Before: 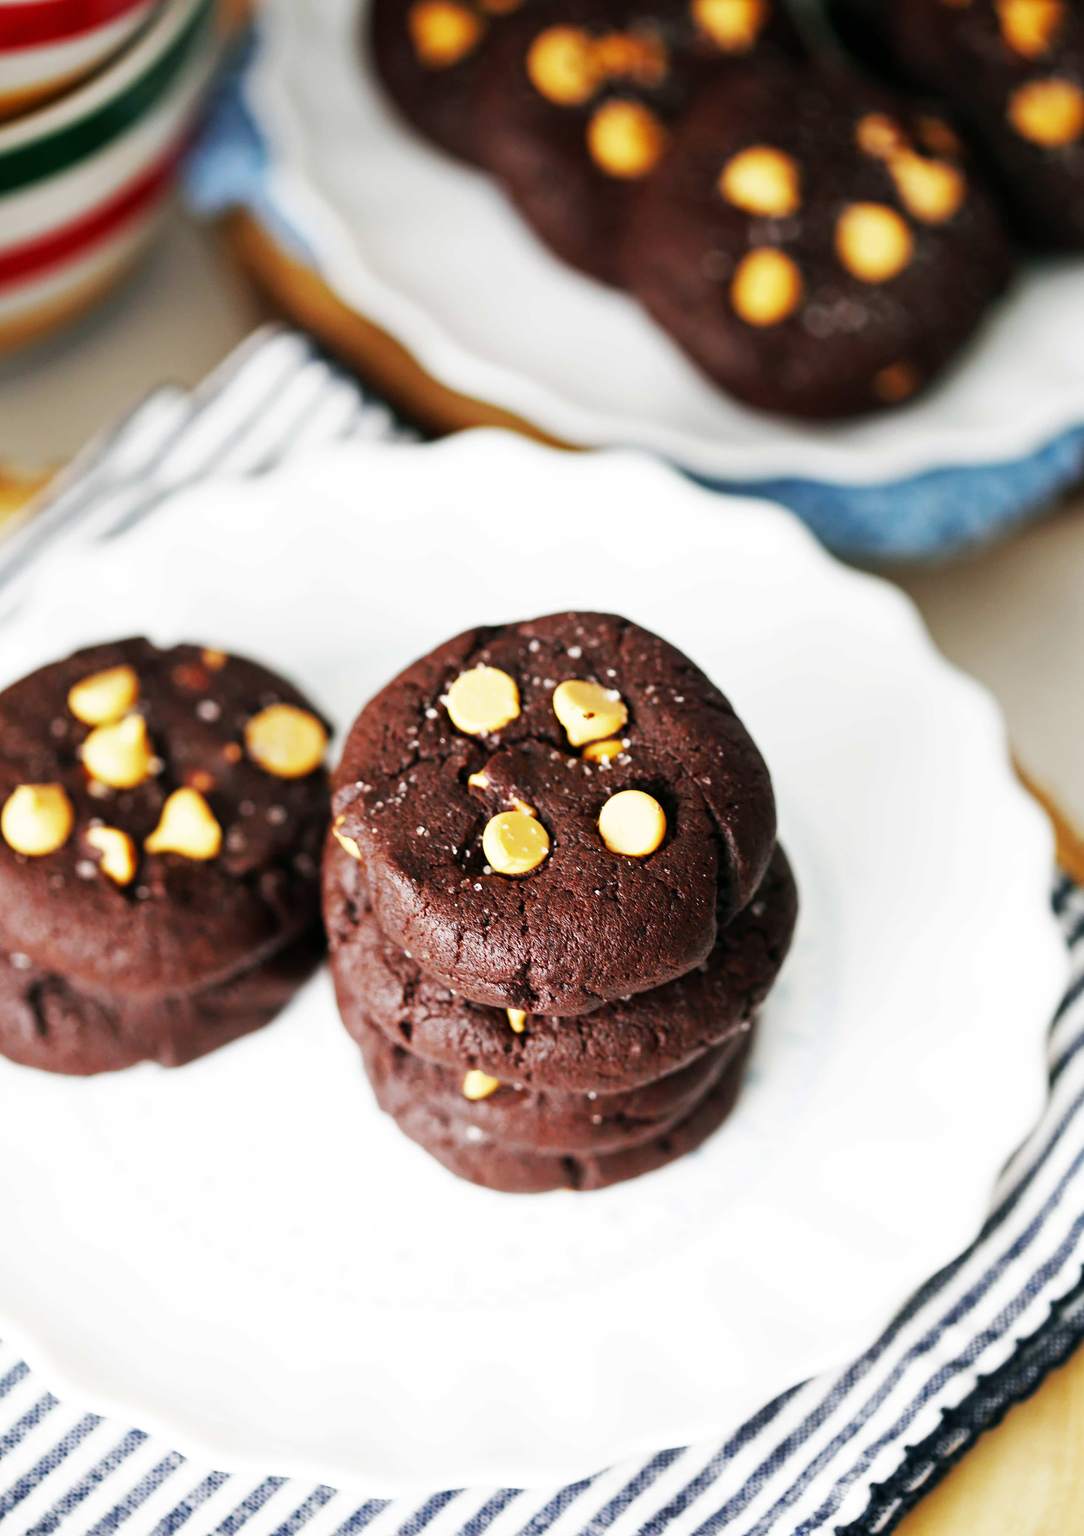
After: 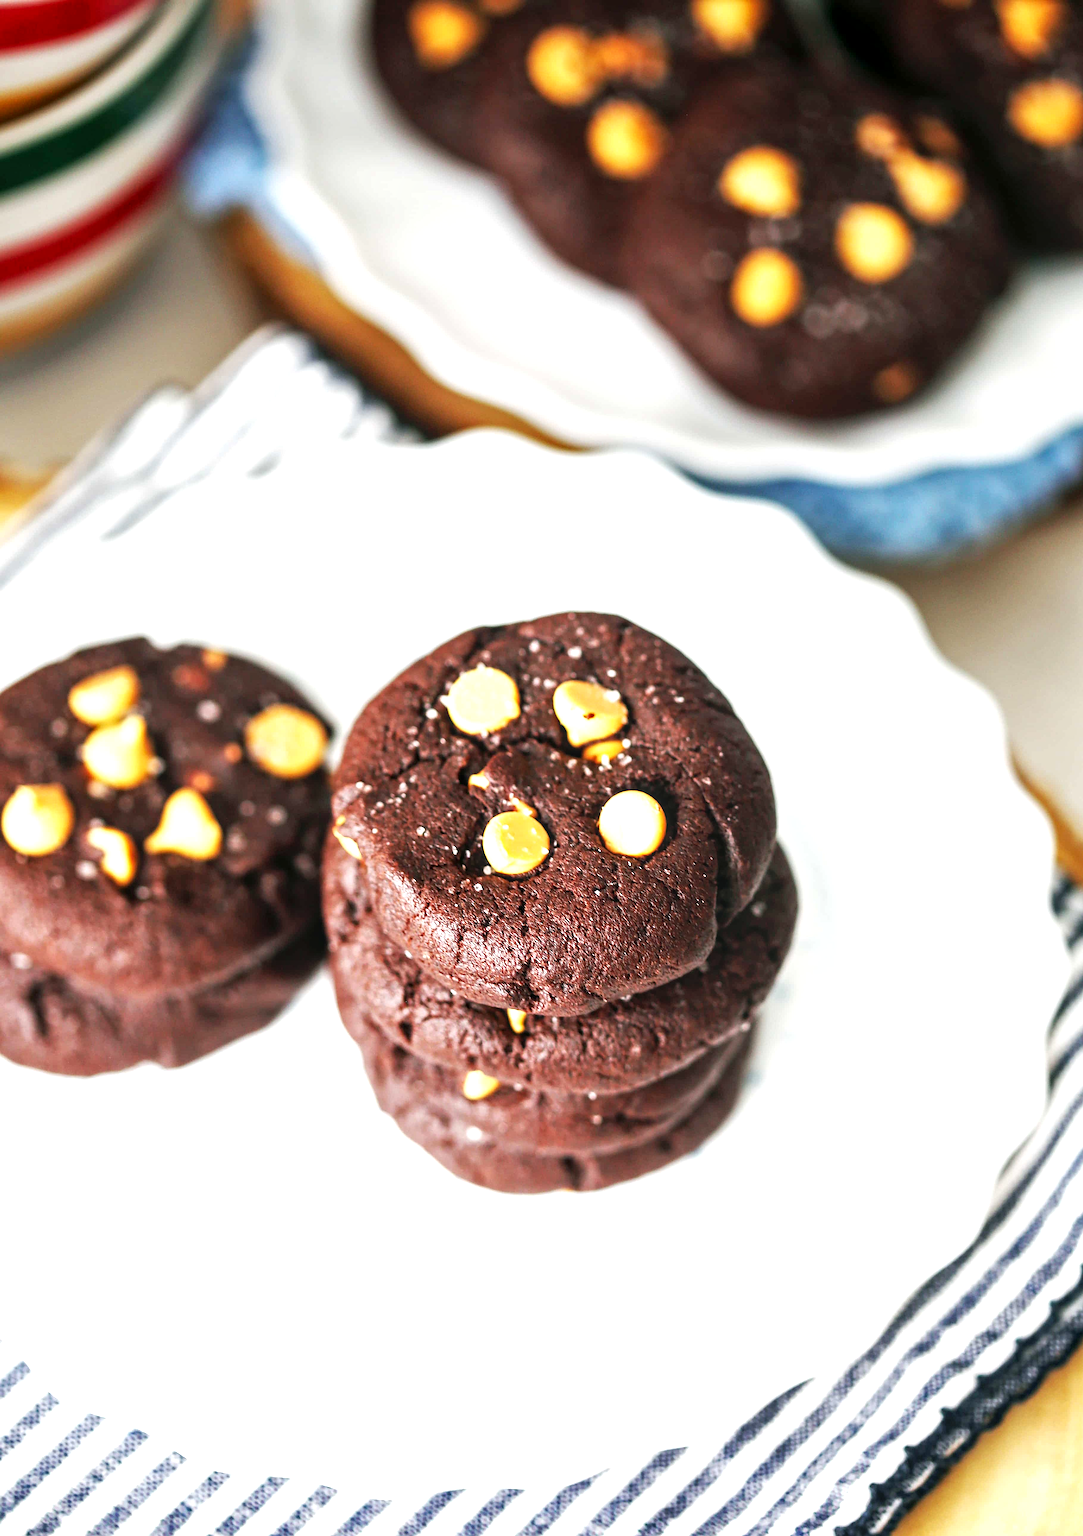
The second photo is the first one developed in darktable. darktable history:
local contrast: on, module defaults
exposure: black level correction 0.001, exposure 0.499 EV, compensate highlight preservation false
sharpen: on, module defaults
